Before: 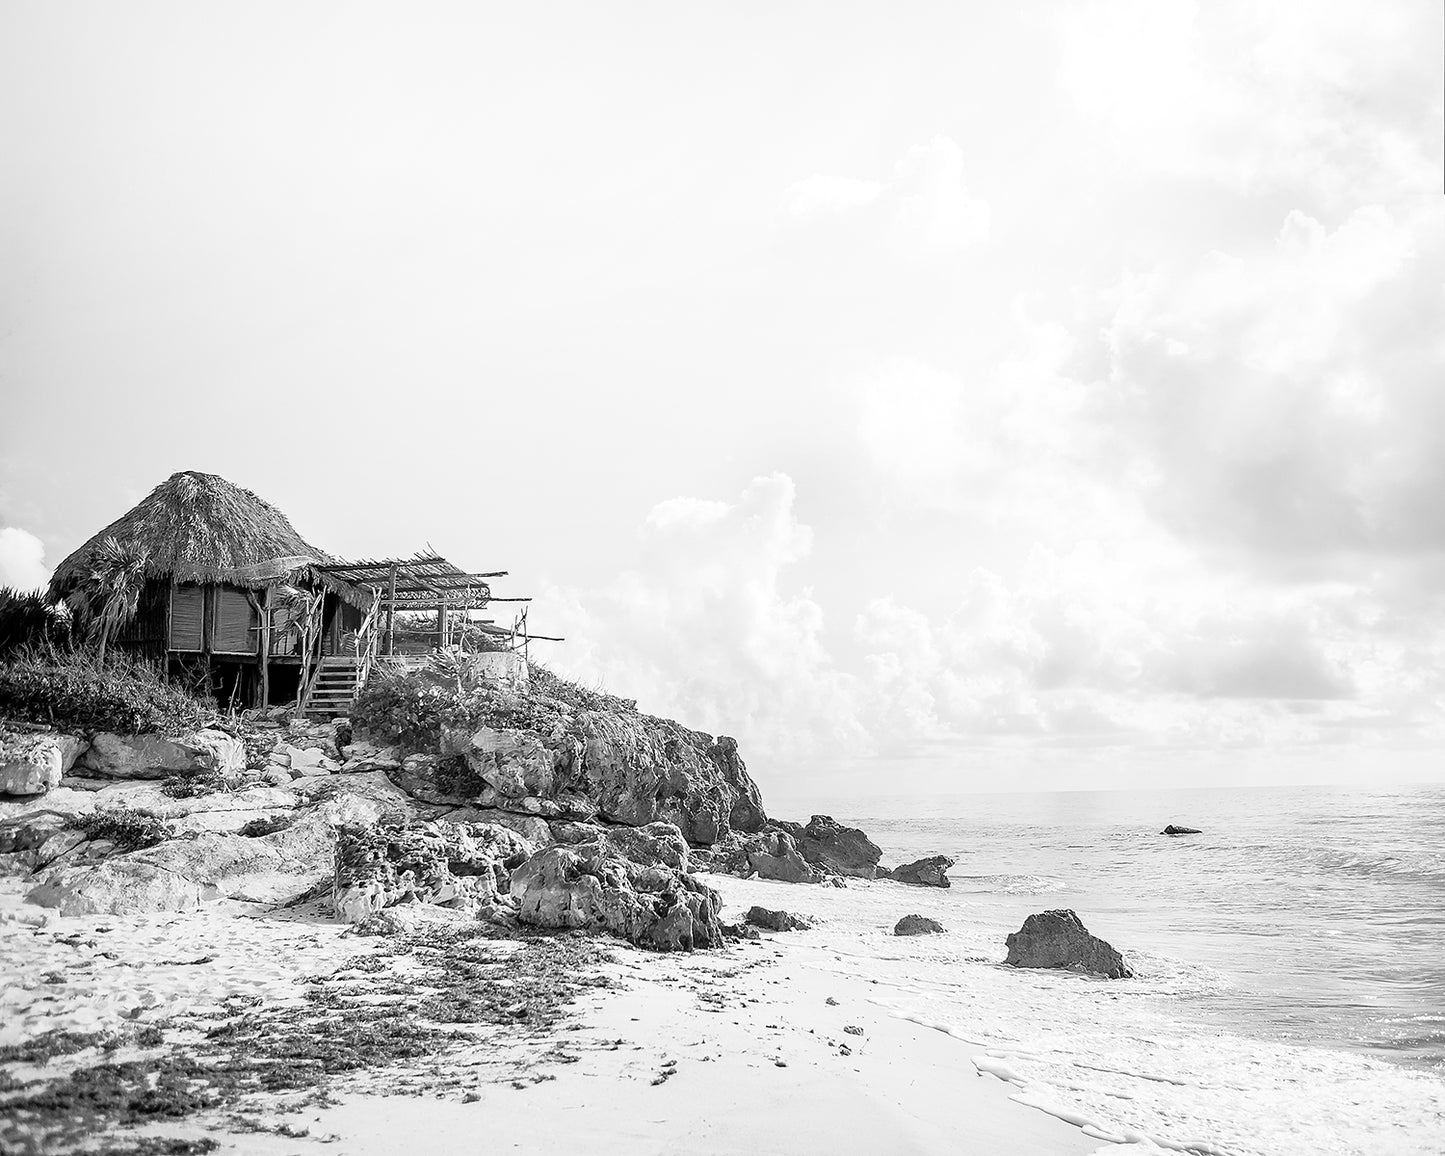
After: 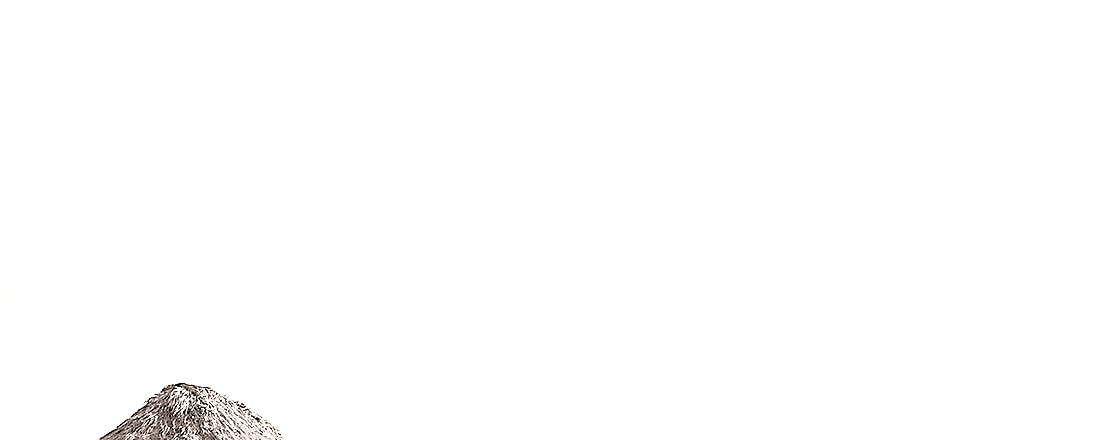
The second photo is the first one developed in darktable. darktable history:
sharpen: on, module defaults
exposure: exposure 0.77 EV, compensate highlight preservation false
base curve: curves: ch0 [(0, 0) (0.028, 0.03) (0.121, 0.232) (0.46, 0.748) (0.859, 0.968) (1, 1)], preserve colors none
local contrast: mode bilateral grid, contrast 70, coarseness 75, detail 180%, midtone range 0.2
crop: left 0.579%, top 7.627%, right 23.167%, bottom 54.275%
white balance: red 1.127, blue 0.943
